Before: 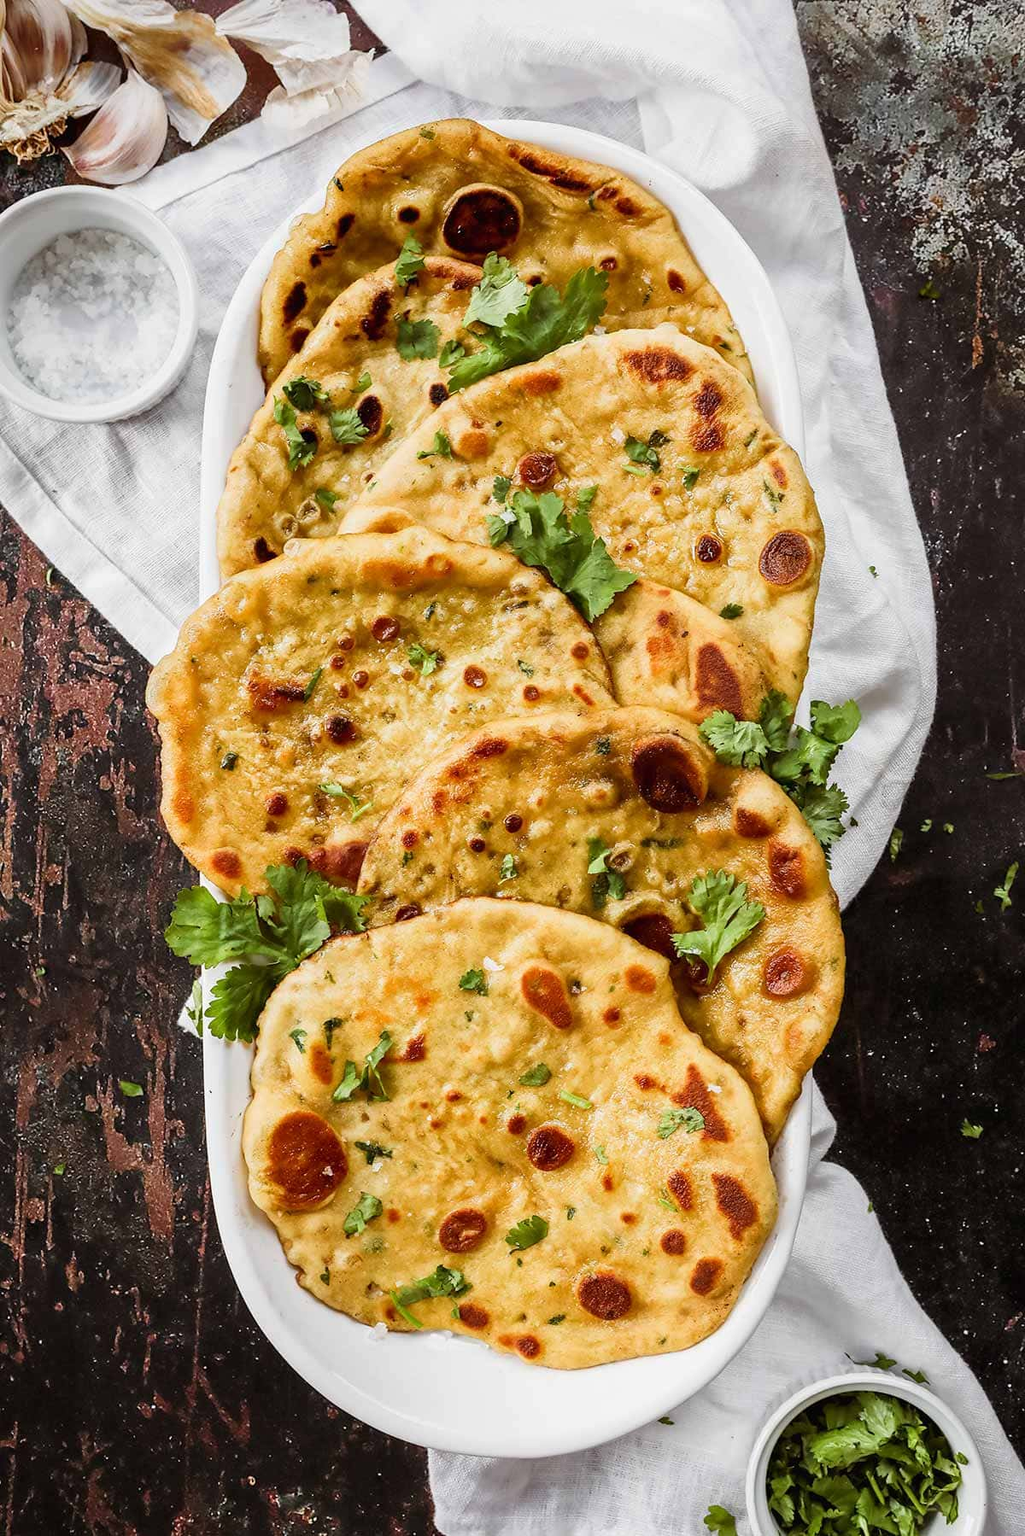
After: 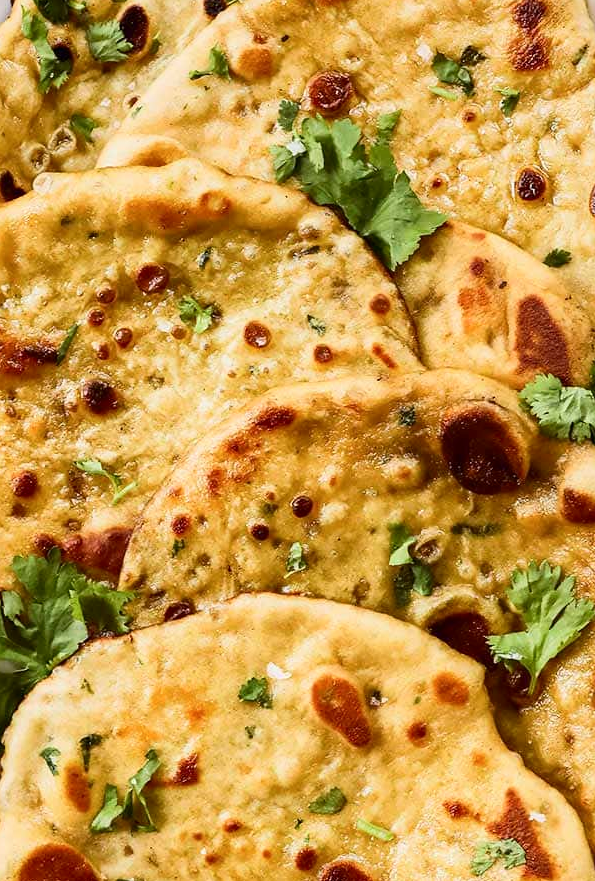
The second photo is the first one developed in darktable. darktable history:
crop: left 24.968%, top 25.484%, right 25.419%, bottom 25.493%
contrast brightness saturation: contrast 0.143
